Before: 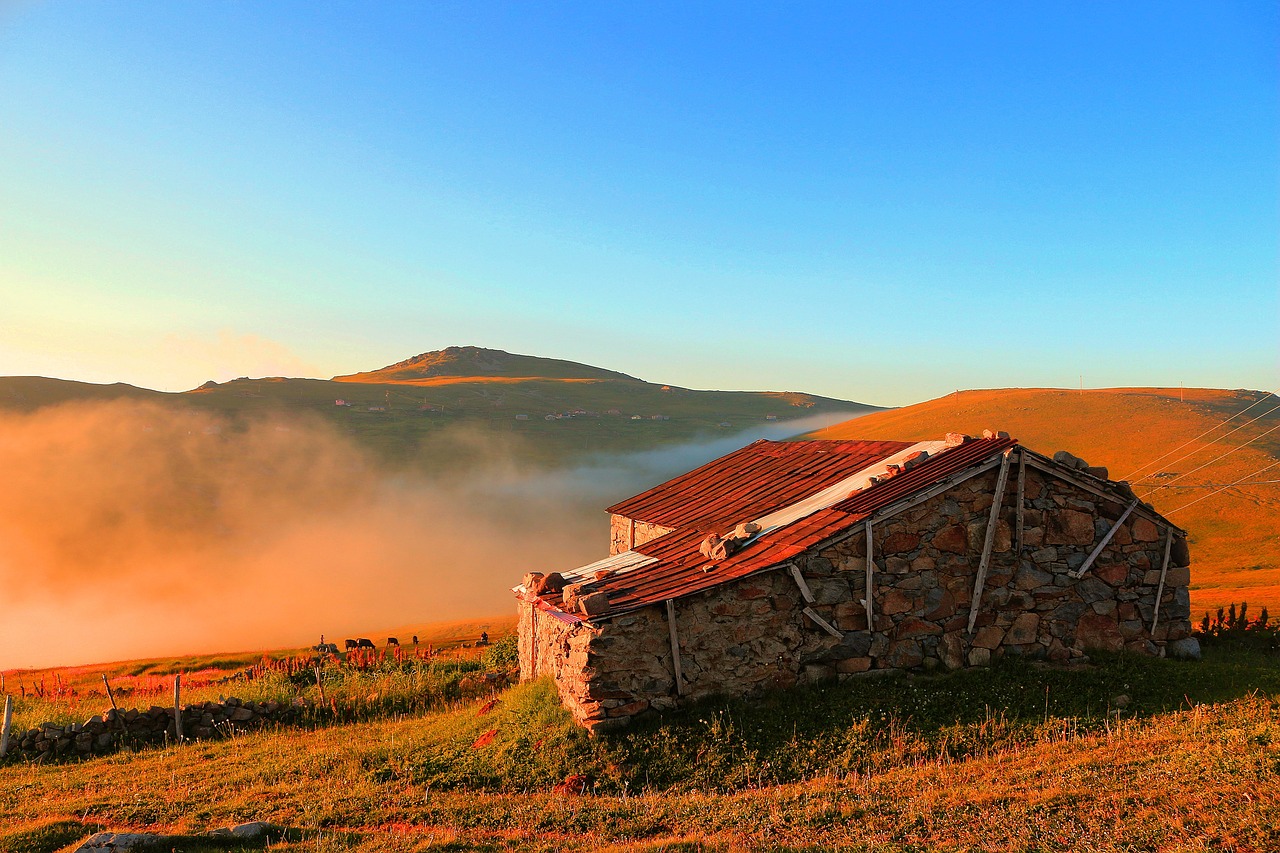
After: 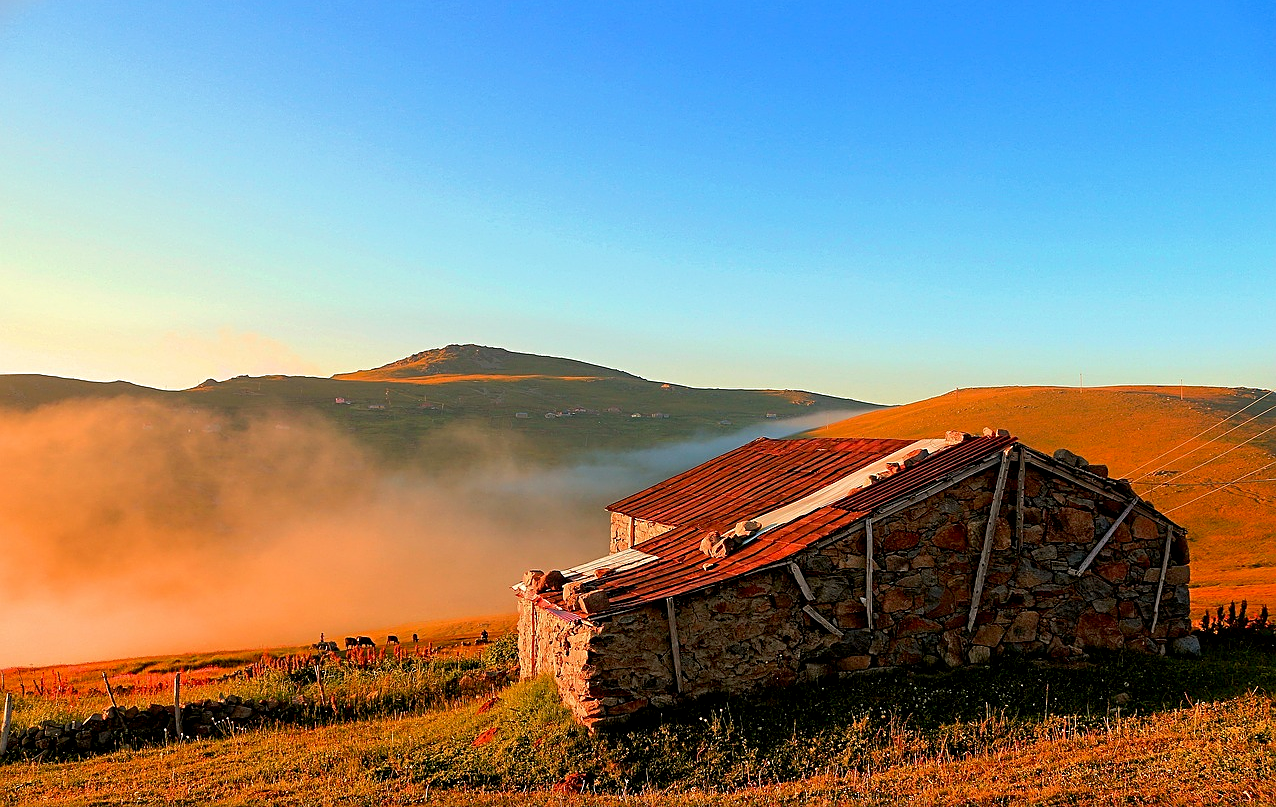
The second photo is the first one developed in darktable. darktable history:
crop: top 0.283%, right 0.26%, bottom 5.074%
exposure: black level correction 0.009, compensate exposure bias true, compensate highlight preservation false
sharpen: on, module defaults
